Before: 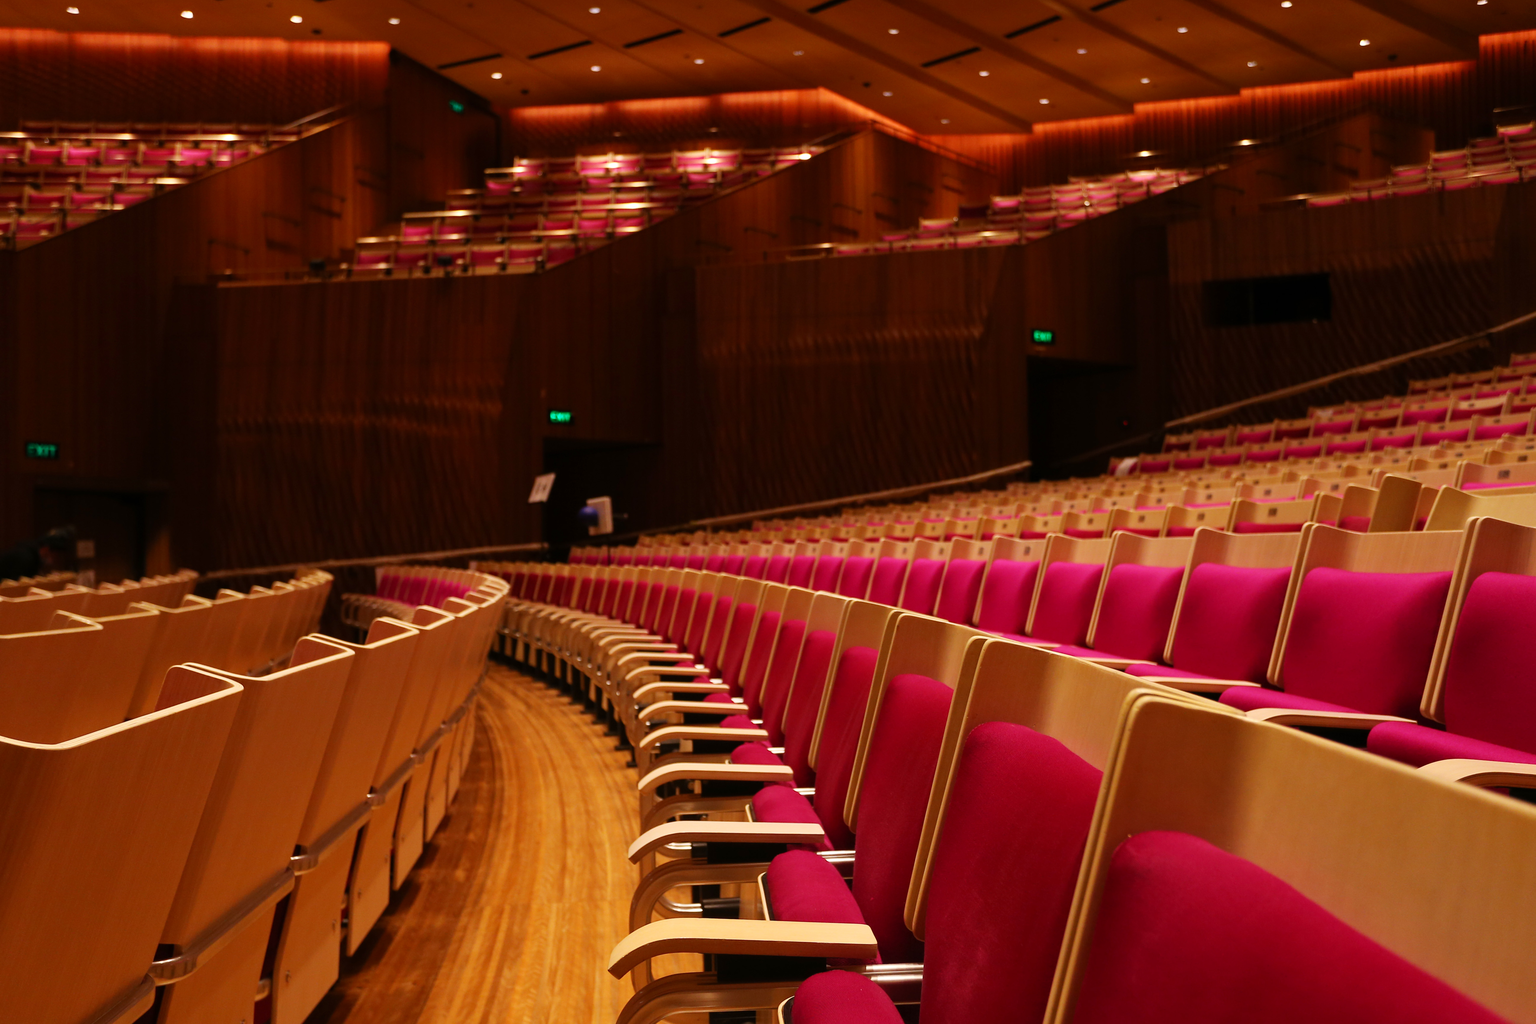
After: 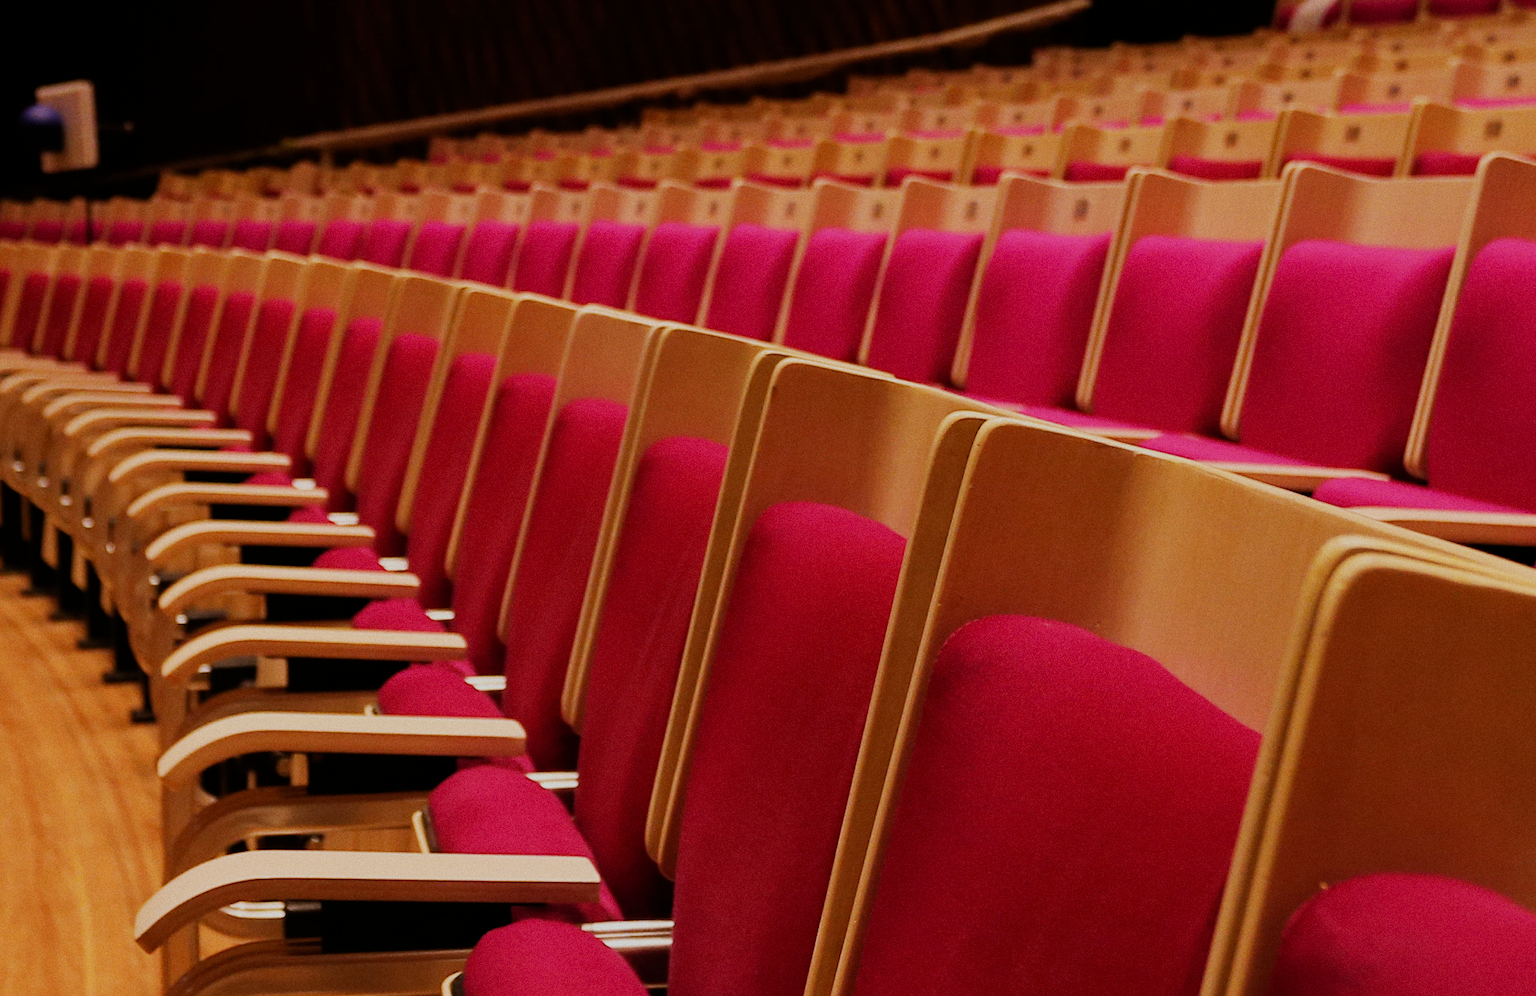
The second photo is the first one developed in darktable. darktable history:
grain: coarseness 0.47 ISO
crop: left 37.221%, top 45.169%, right 20.63%, bottom 13.777%
filmic rgb: black relative exposure -7.15 EV, white relative exposure 5.36 EV, hardness 3.02
